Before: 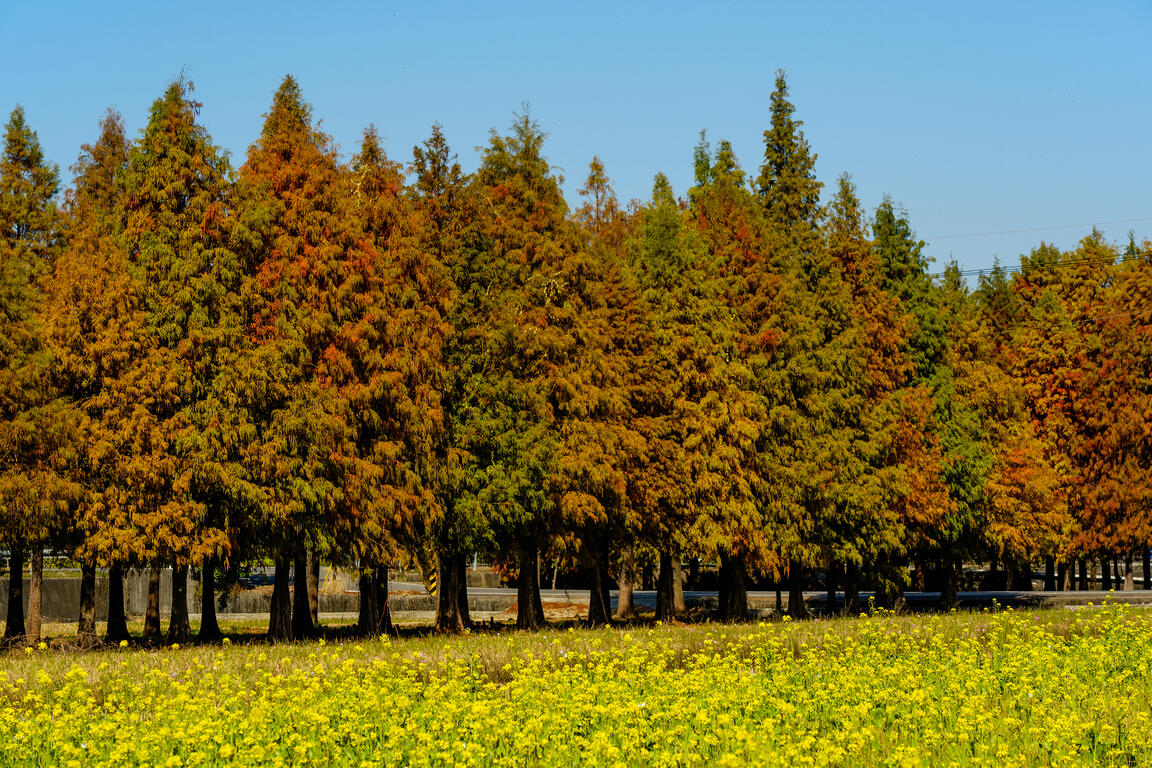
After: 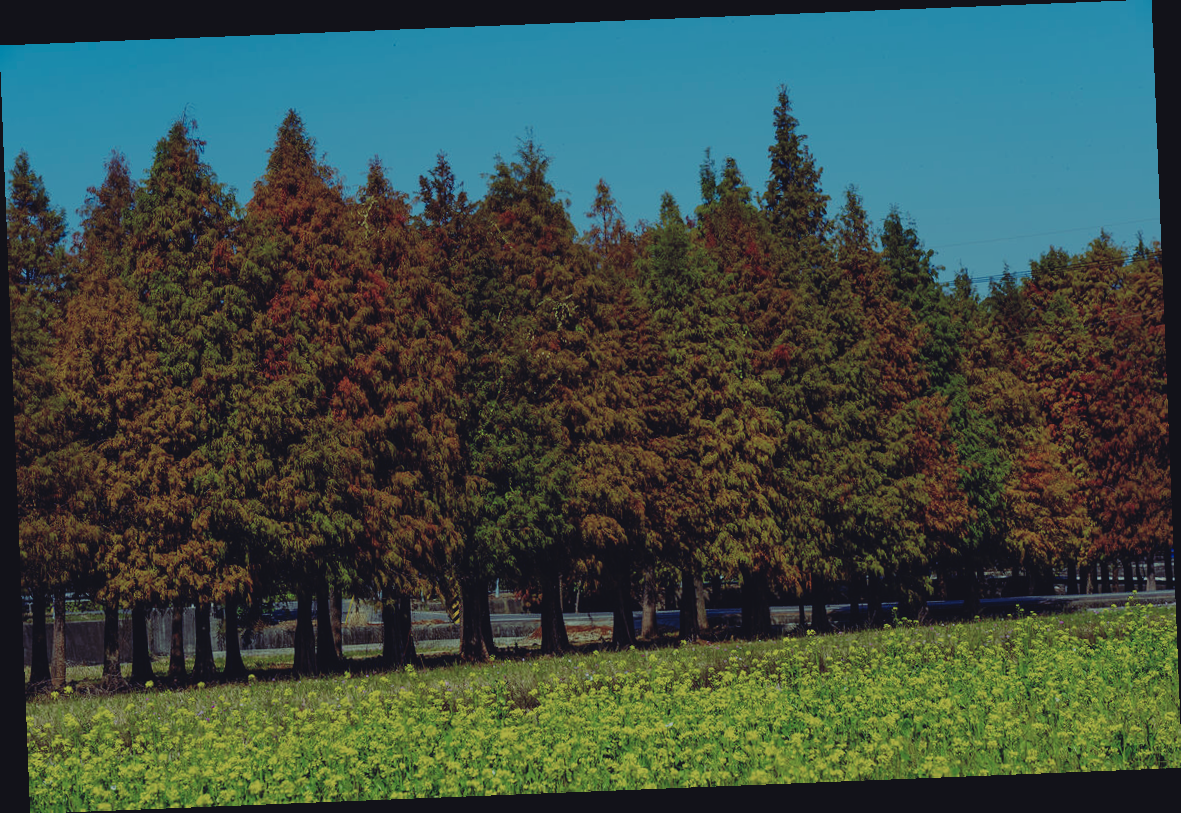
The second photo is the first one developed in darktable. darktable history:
rotate and perspective: rotation -2.29°, automatic cropping off
filmic rgb: middle gray luminance 30%, black relative exposure -9 EV, white relative exposure 7 EV, threshold 6 EV, target black luminance 0%, hardness 2.94, latitude 2.04%, contrast 0.963, highlights saturation mix 5%, shadows ↔ highlights balance 12.16%, add noise in highlights 0, preserve chrominance no, color science v3 (2019), use custom middle-gray values true, iterations of high-quality reconstruction 0, contrast in highlights soft, enable highlight reconstruction true
rgb curve: curves: ch0 [(0, 0.186) (0.314, 0.284) (0.576, 0.466) (0.805, 0.691) (0.936, 0.886)]; ch1 [(0, 0.186) (0.314, 0.284) (0.581, 0.534) (0.771, 0.746) (0.936, 0.958)]; ch2 [(0, 0.216) (0.275, 0.39) (1, 1)], mode RGB, independent channels, compensate middle gray true, preserve colors none
